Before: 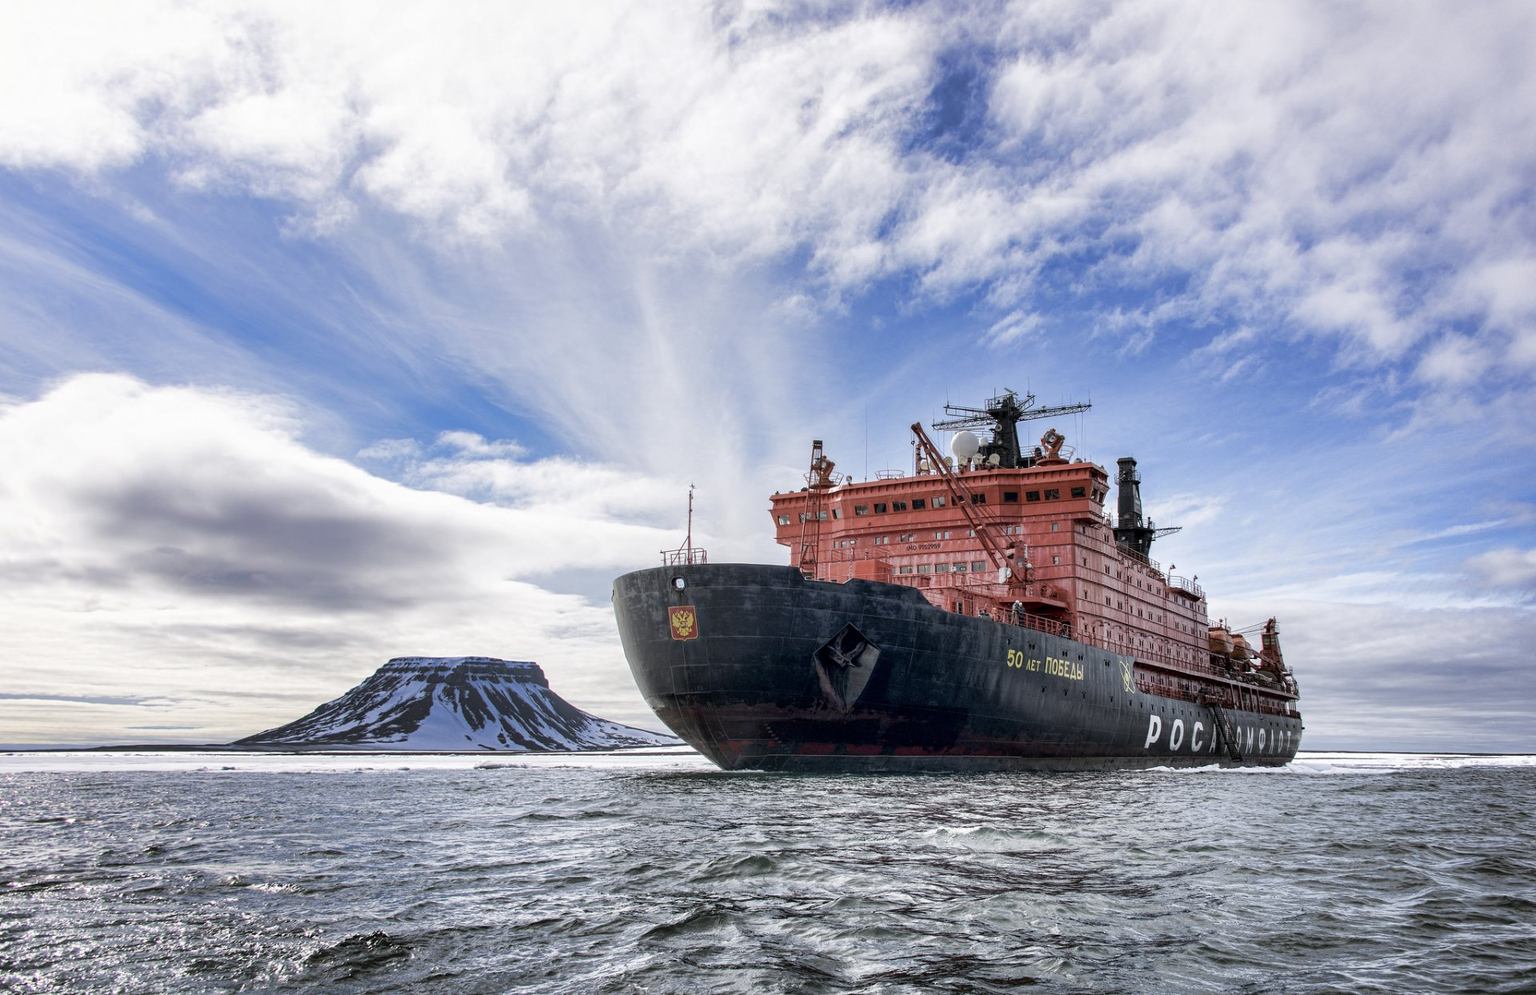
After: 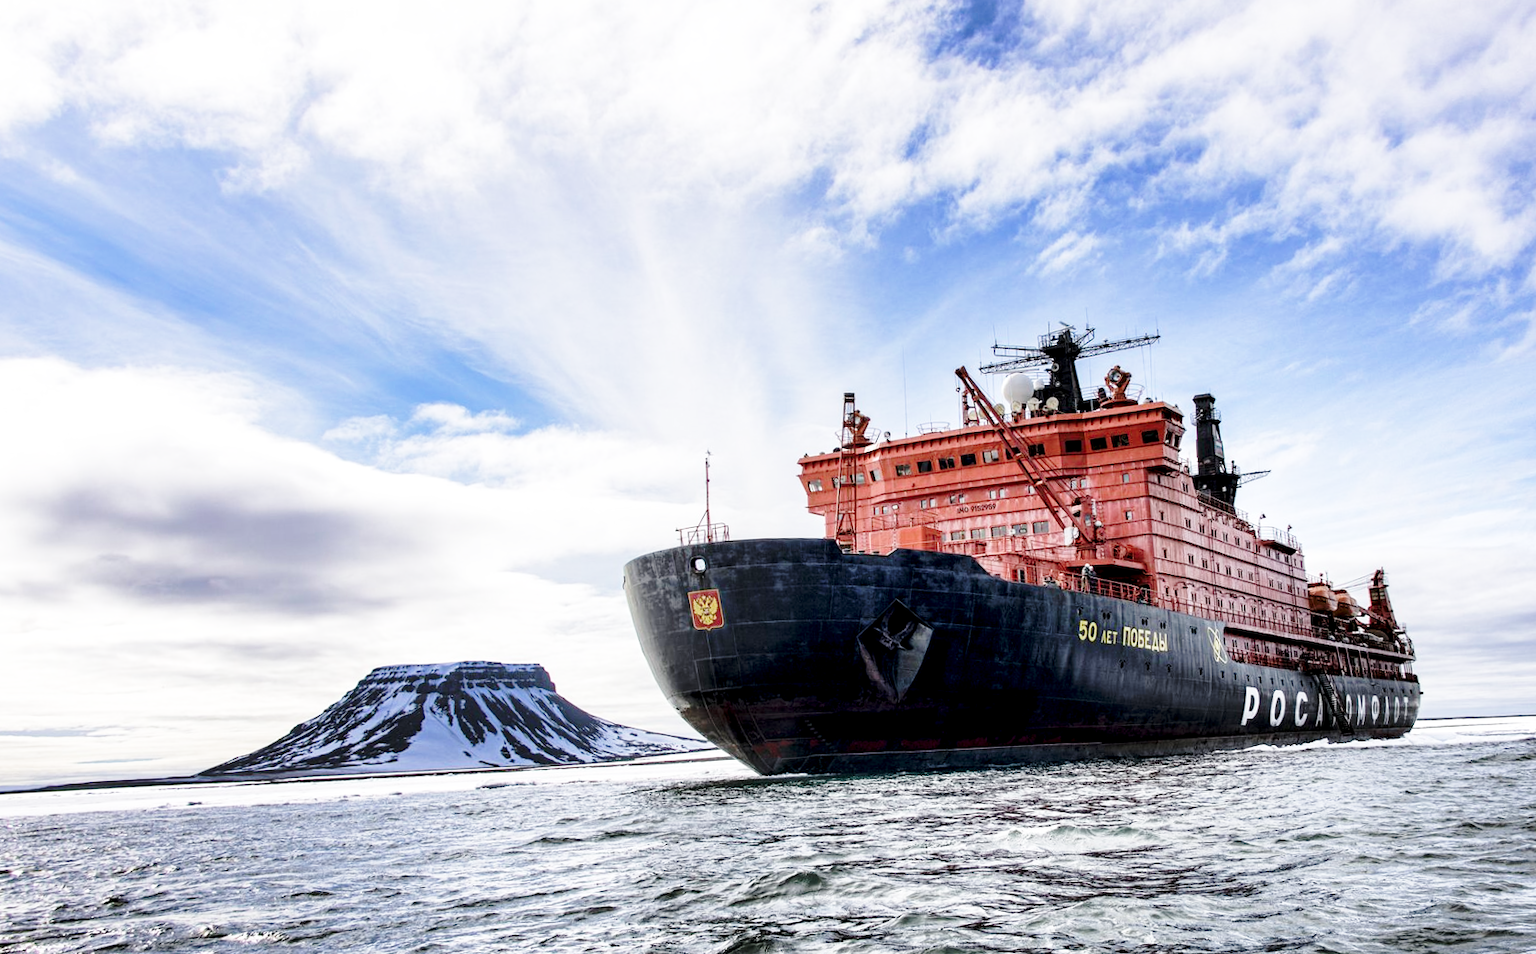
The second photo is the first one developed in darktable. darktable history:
crop: left 3.305%, top 6.436%, right 6.389%, bottom 3.258%
base curve: curves: ch0 [(0, 0) (0.036, 0.037) (0.121, 0.228) (0.46, 0.76) (0.859, 0.983) (1, 1)], preserve colors none
rotate and perspective: rotation -3°, crop left 0.031, crop right 0.968, crop top 0.07, crop bottom 0.93
exposure: black level correction 0.01, exposure 0.011 EV, compensate highlight preservation false
